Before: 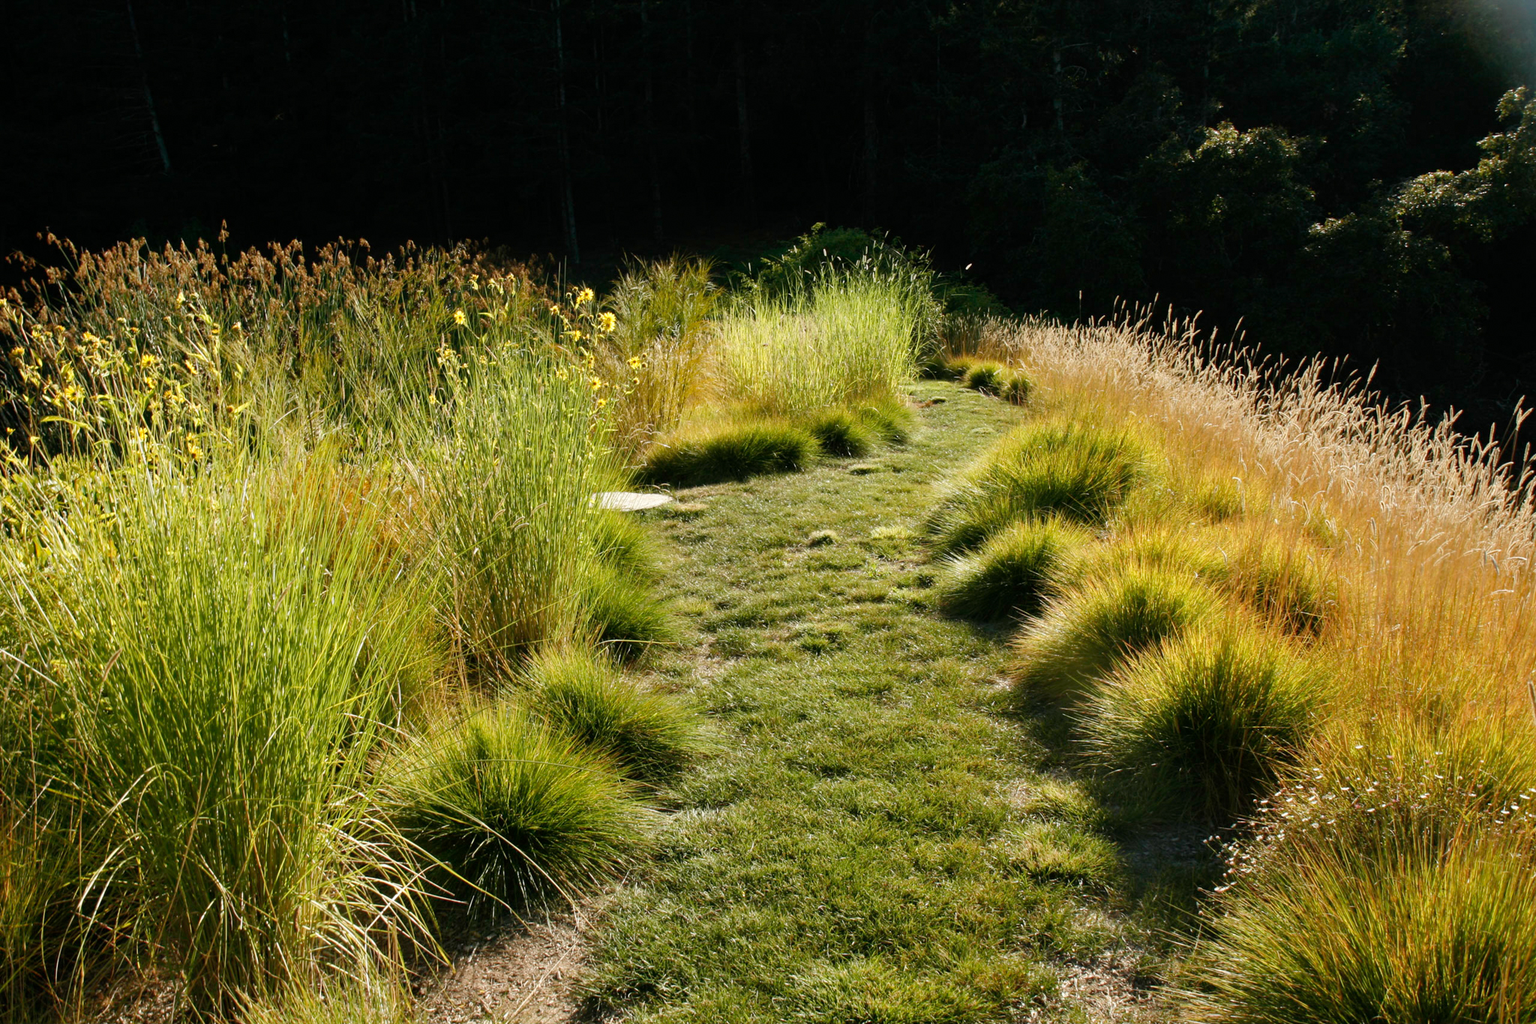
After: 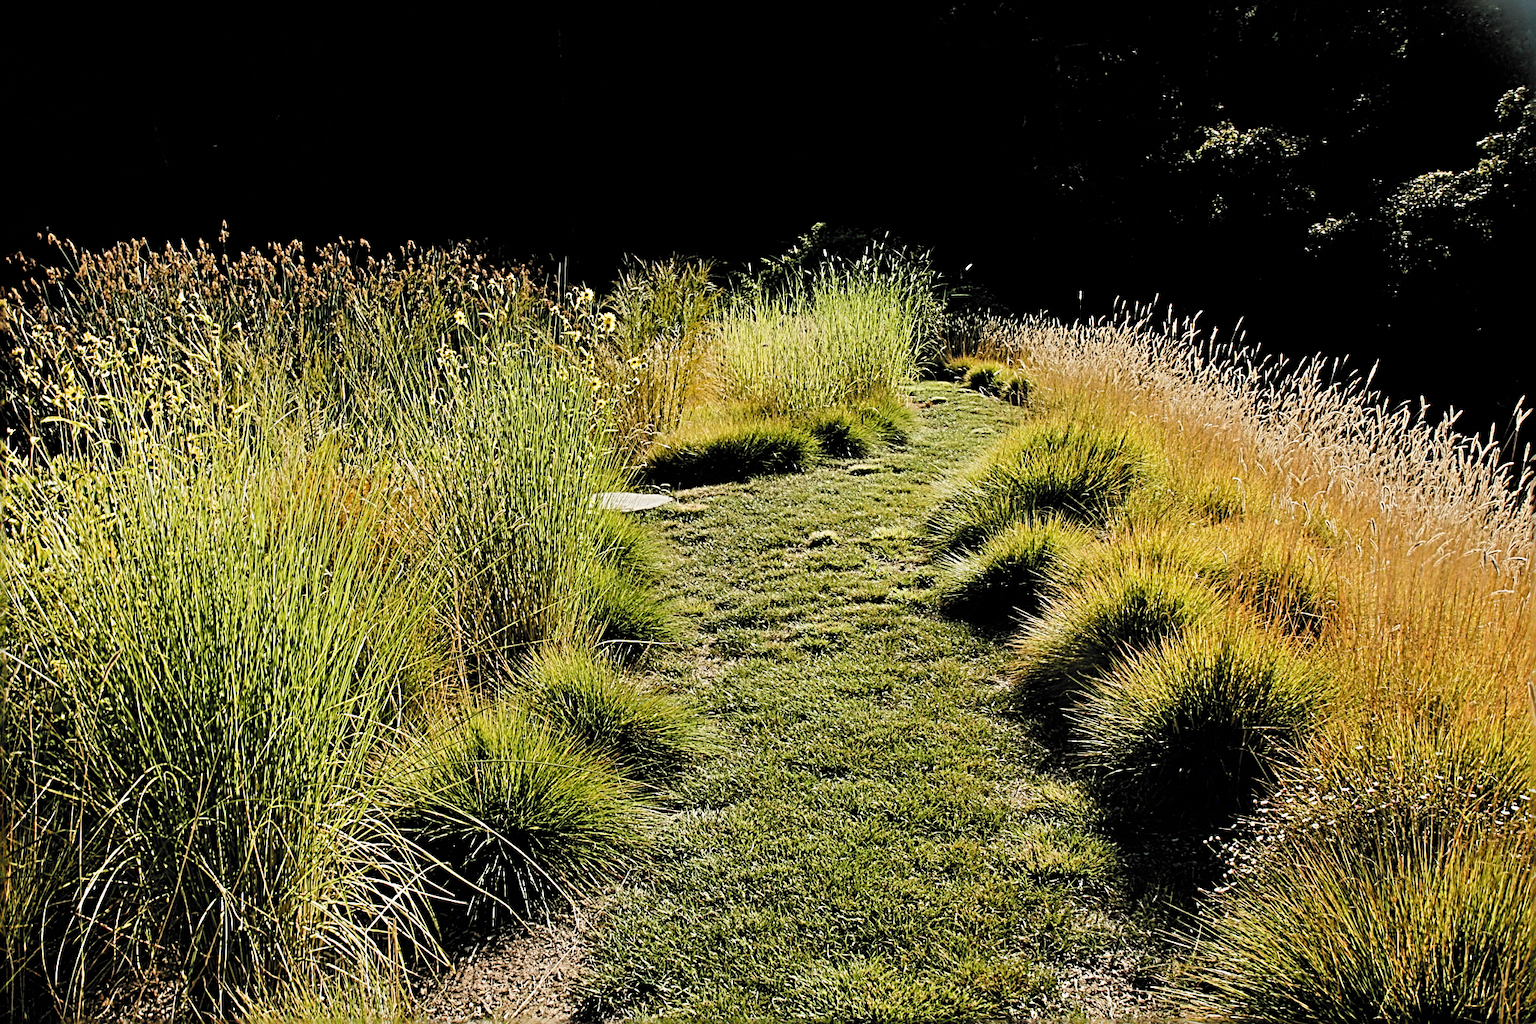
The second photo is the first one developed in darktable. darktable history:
filmic rgb: black relative exposure -5.06 EV, white relative exposure 3.96 EV, hardness 2.9, contrast 1.297, highlights saturation mix -28.91%, color science v6 (2022)
sharpen: radius 3.15, amount 1.716
